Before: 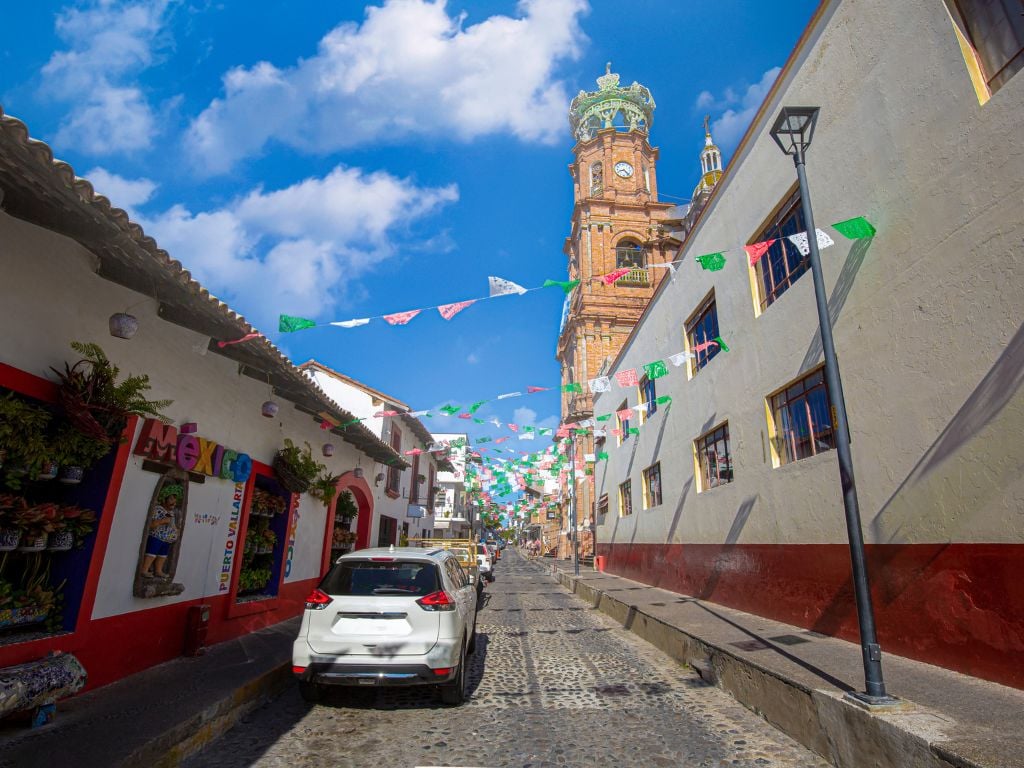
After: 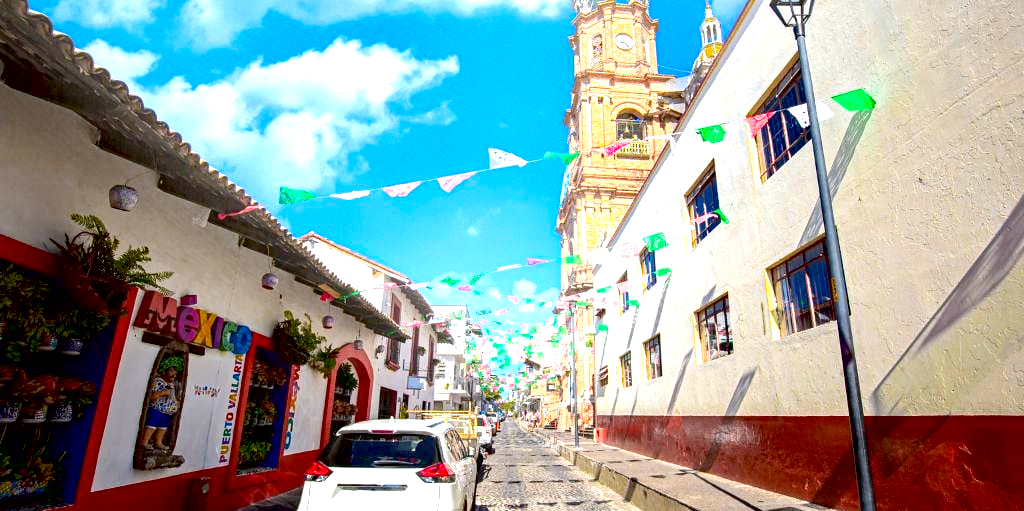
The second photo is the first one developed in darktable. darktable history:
crop: top 16.727%, bottom 16.727%
exposure: black level correction 0.009, exposure 1.425 EV, compensate highlight preservation false
haze removal: compatibility mode true, adaptive false
tone curve: curves: ch0 [(0, 0) (0.339, 0.306) (0.687, 0.706) (1, 1)], color space Lab, linked channels, preserve colors none
